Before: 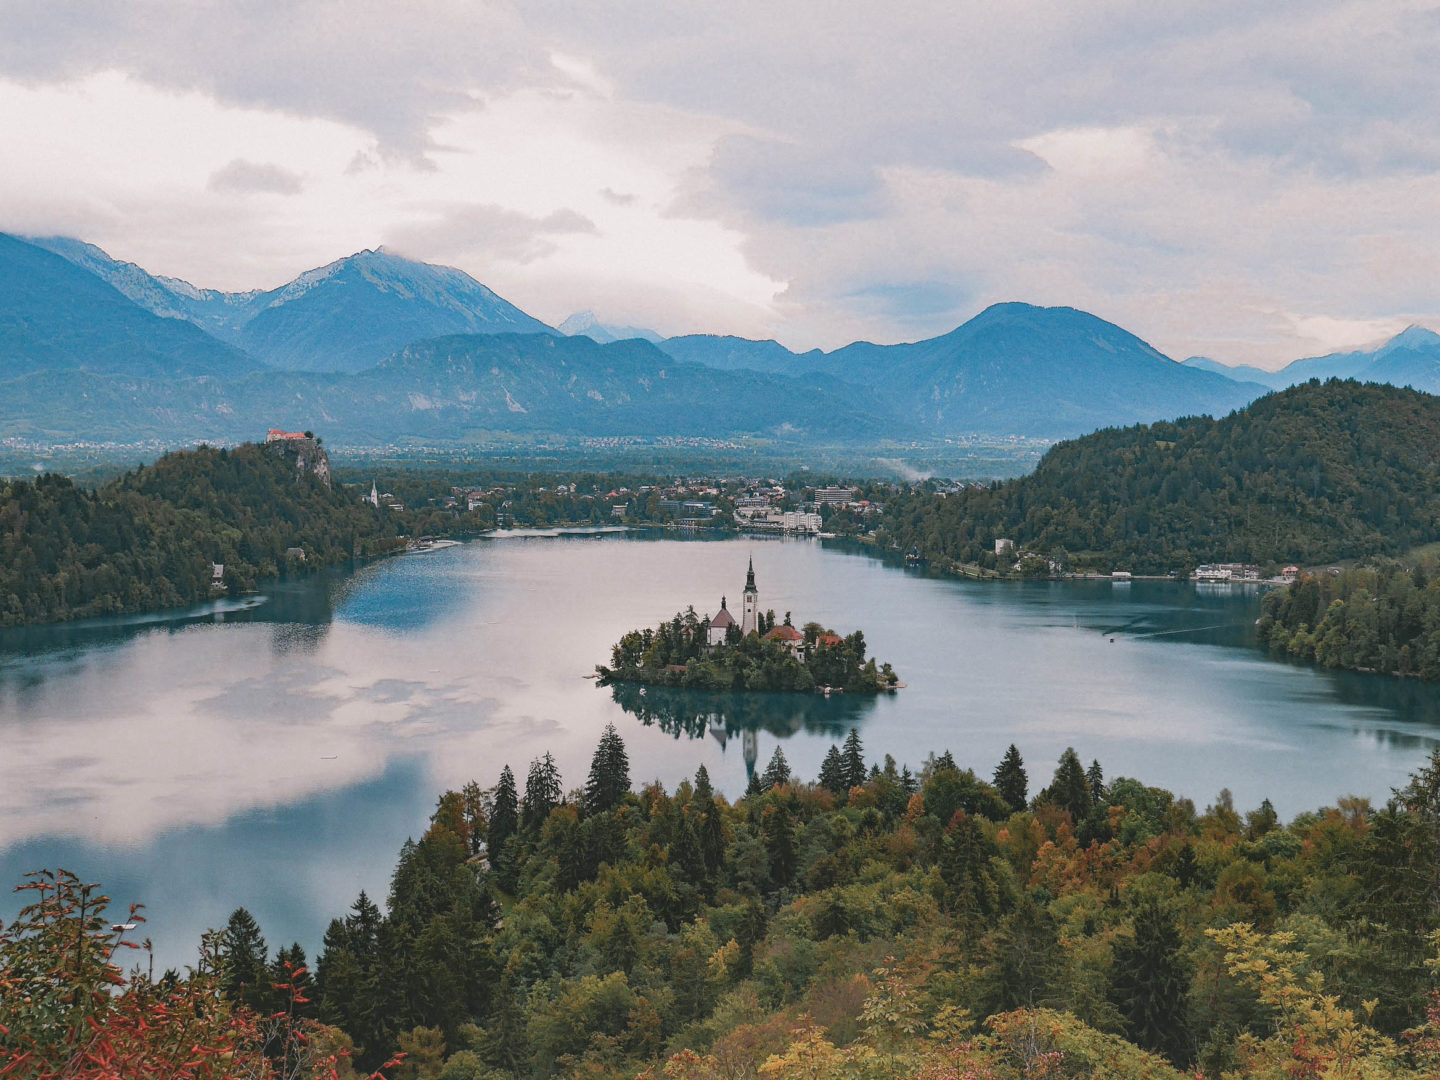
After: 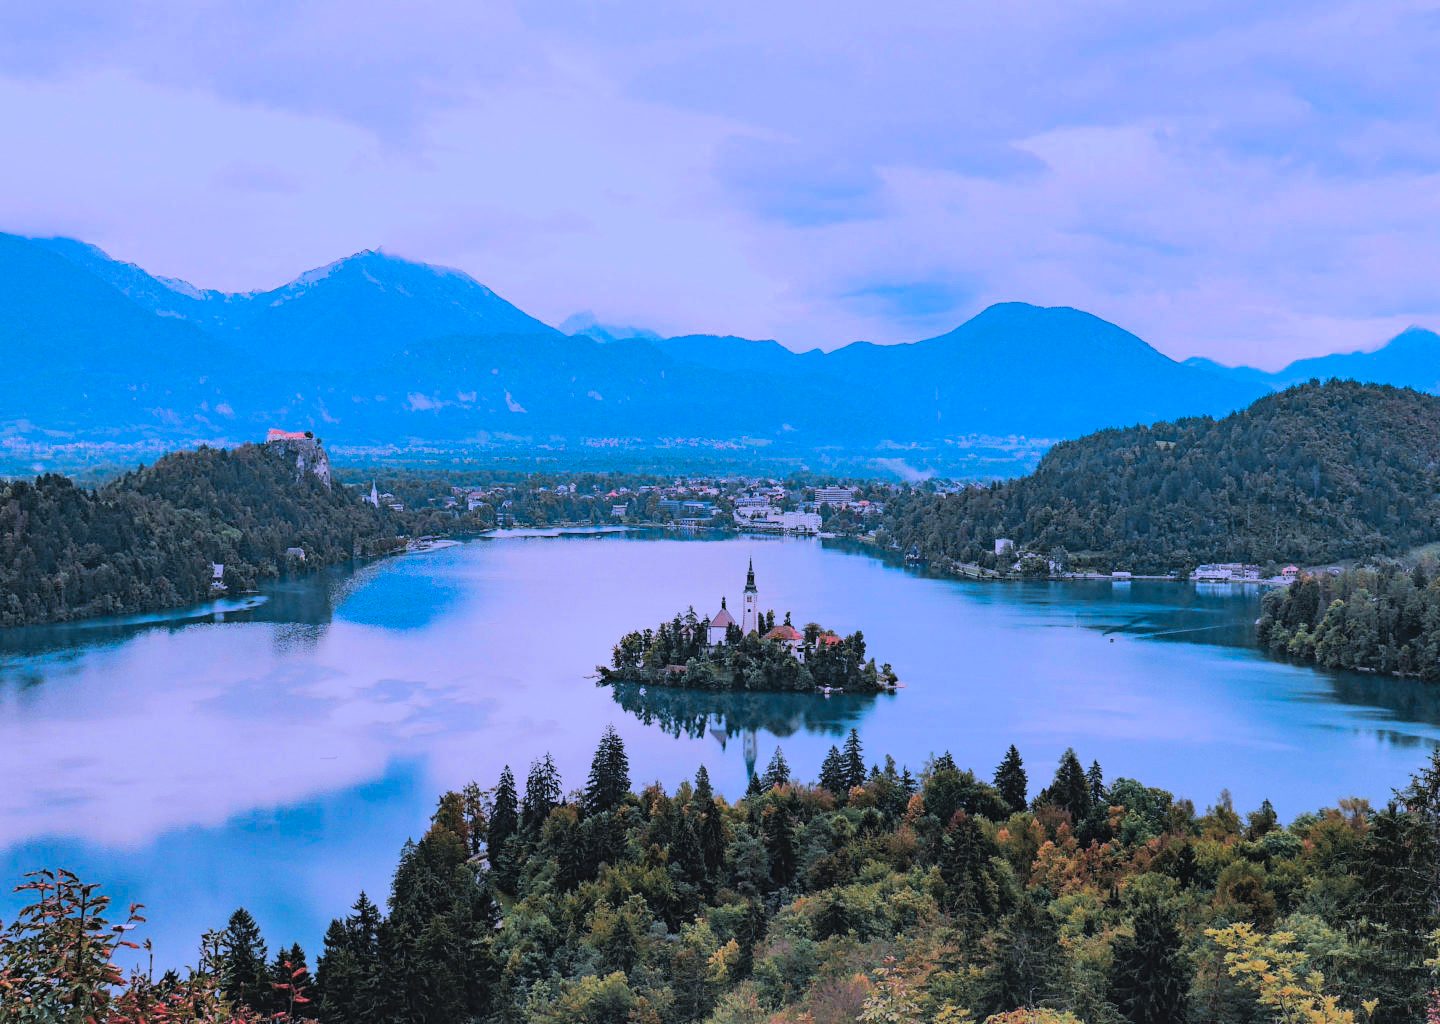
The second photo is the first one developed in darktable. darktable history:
white balance: red 1.042, blue 1.17
crop and rotate: top 0%, bottom 5.097%
color calibration: illuminant Planckian (black body), x 0.378, y 0.375, temperature 4065 K
contrast brightness saturation: brightness 0.09, saturation 0.19
filmic rgb: black relative exposure -6.15 EV, white relative exposure 6.96 EV, hardness 2.23, color science v6 (2022)
color balance rgb: global offset › luminance 0.71%, perceptual saturation grading › global saturation -11.5%, perceptual brilliance grading › highlights 17.77%, perceptual brilliance grading › mid-tones 31.71%, perceptual brilliance grading › shadows -31.01%, global vibrance 50%
